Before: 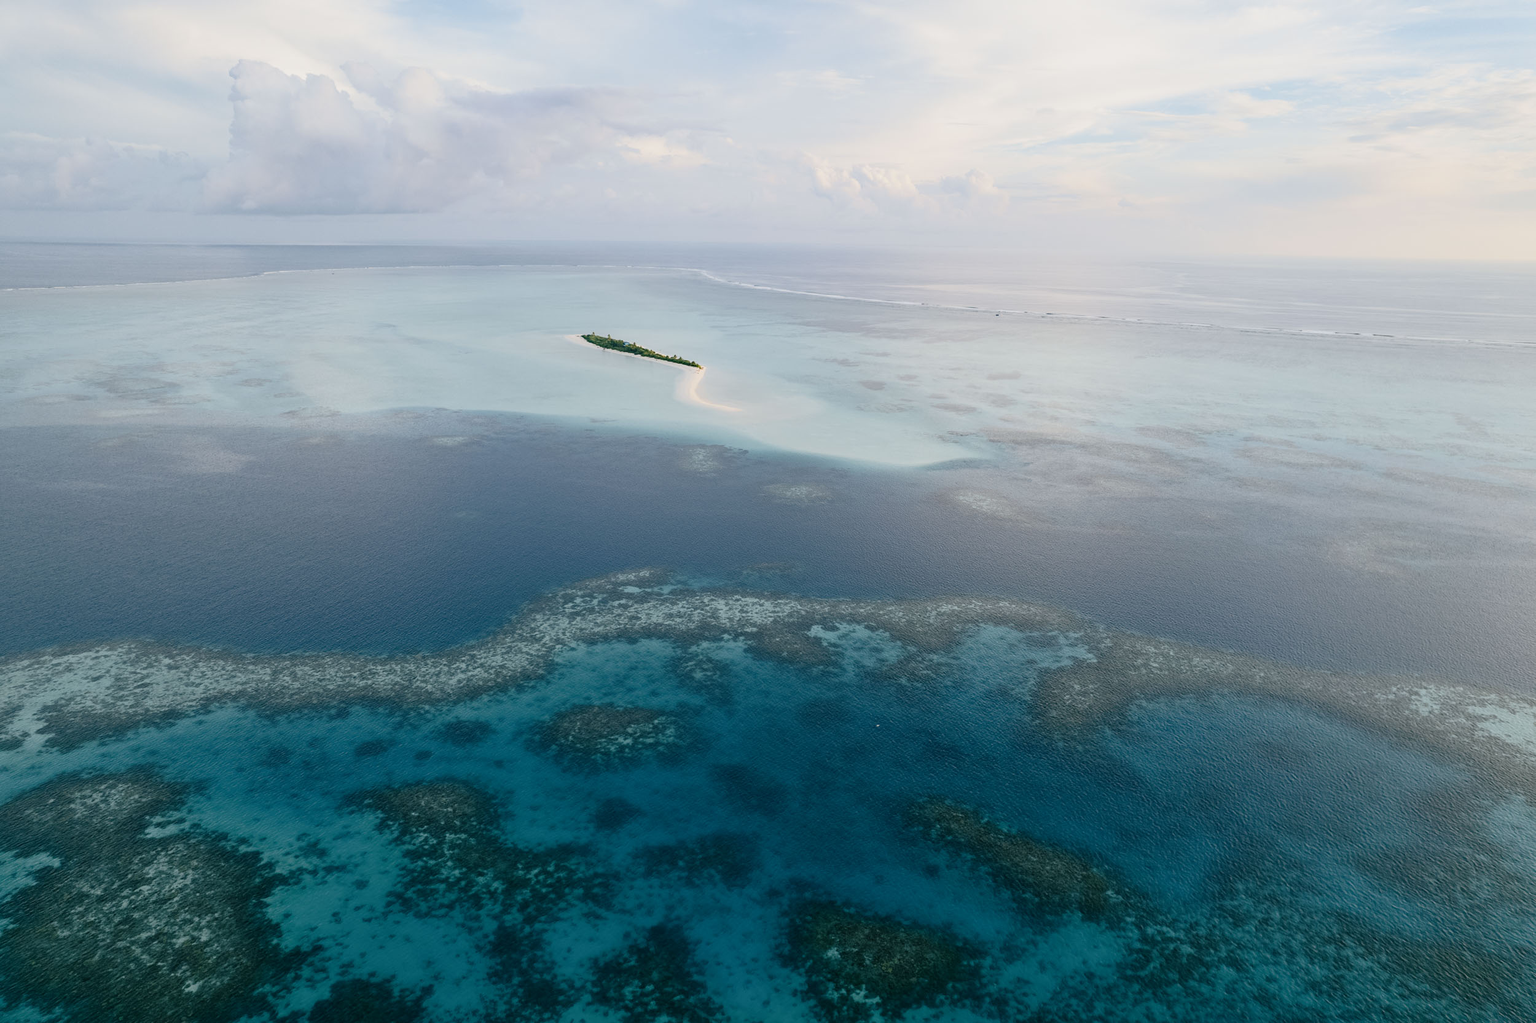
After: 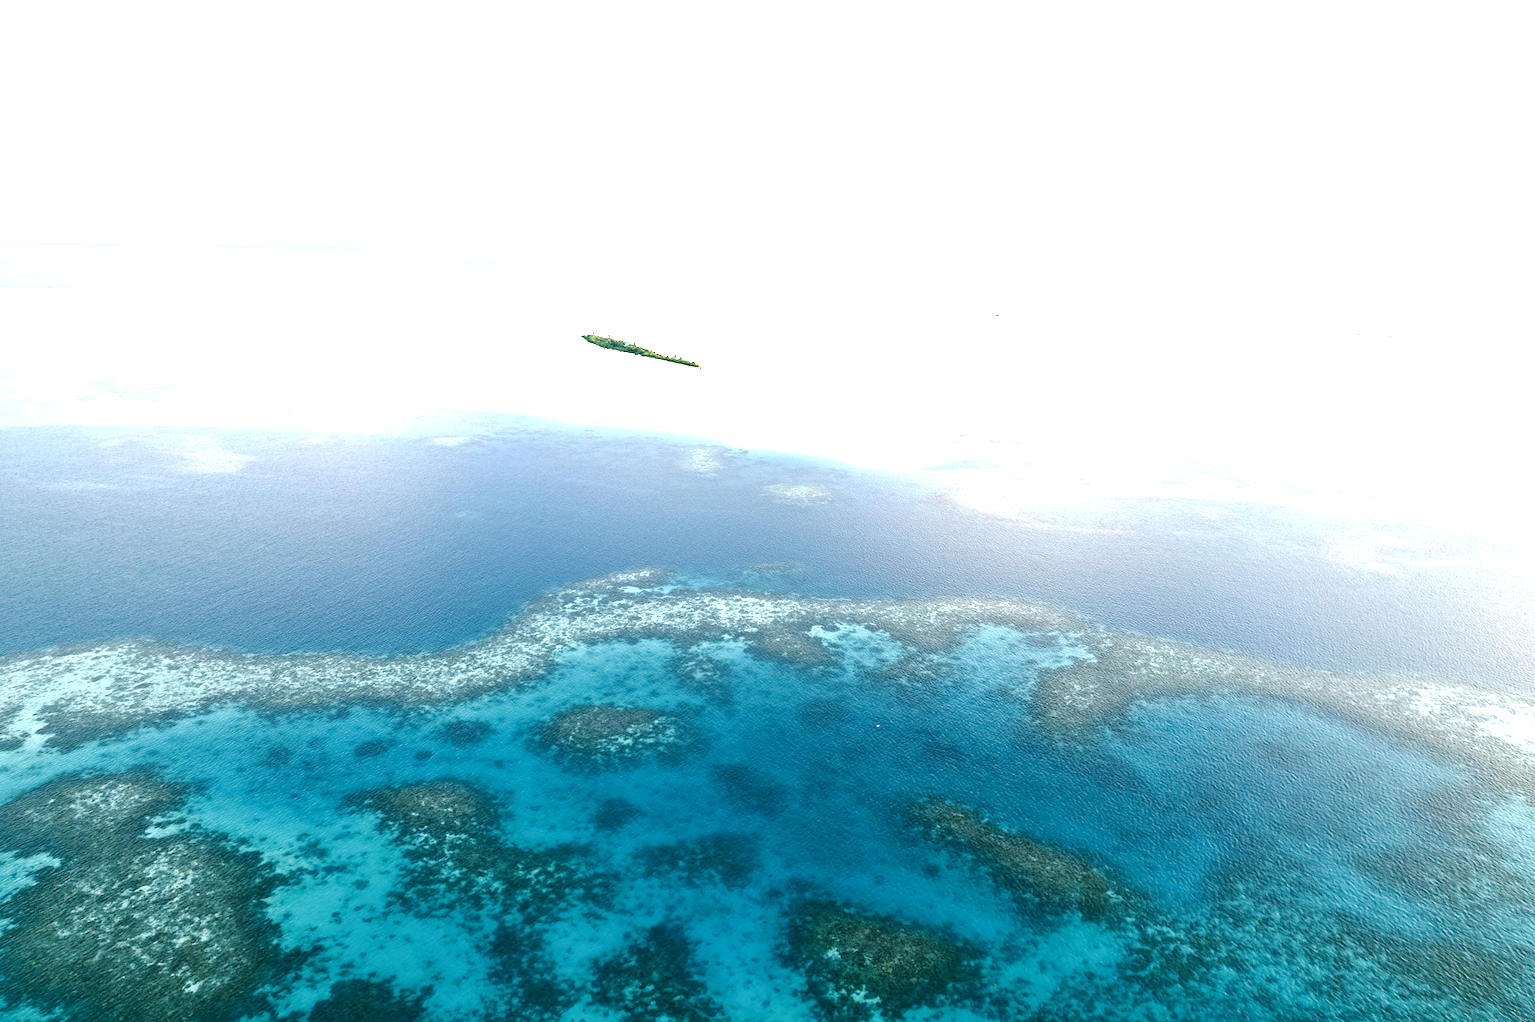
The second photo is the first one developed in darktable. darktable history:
exposure: black level correction 0.001, exposure 1.725 EV, compensate exposure bias true, compensate highlight preservation false
